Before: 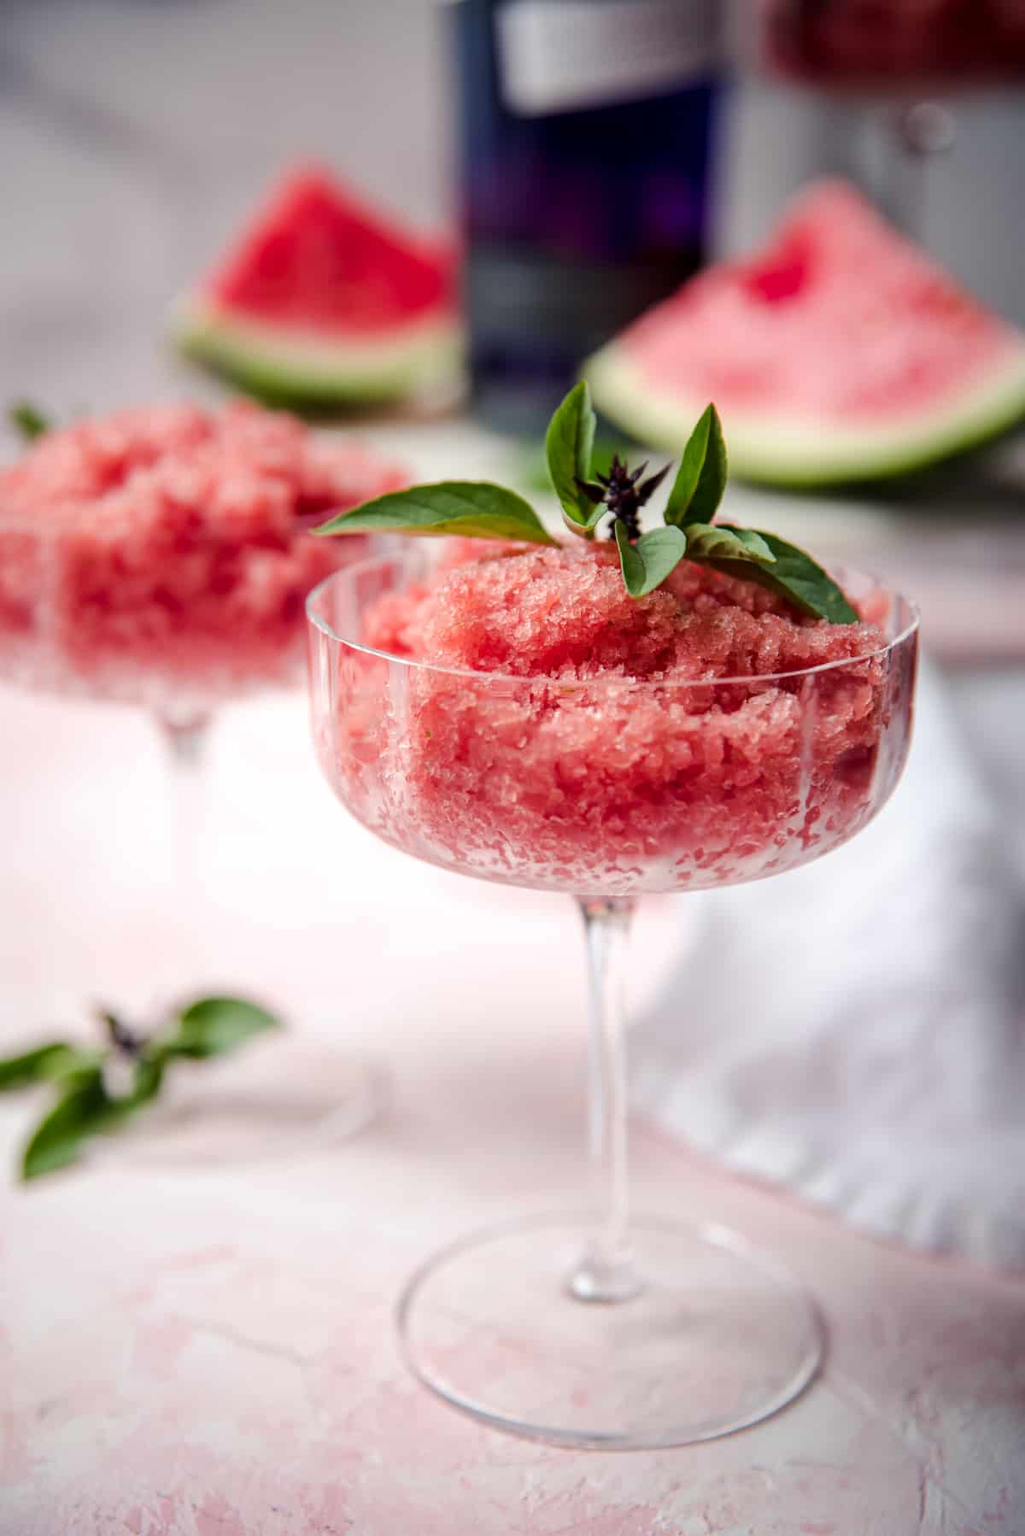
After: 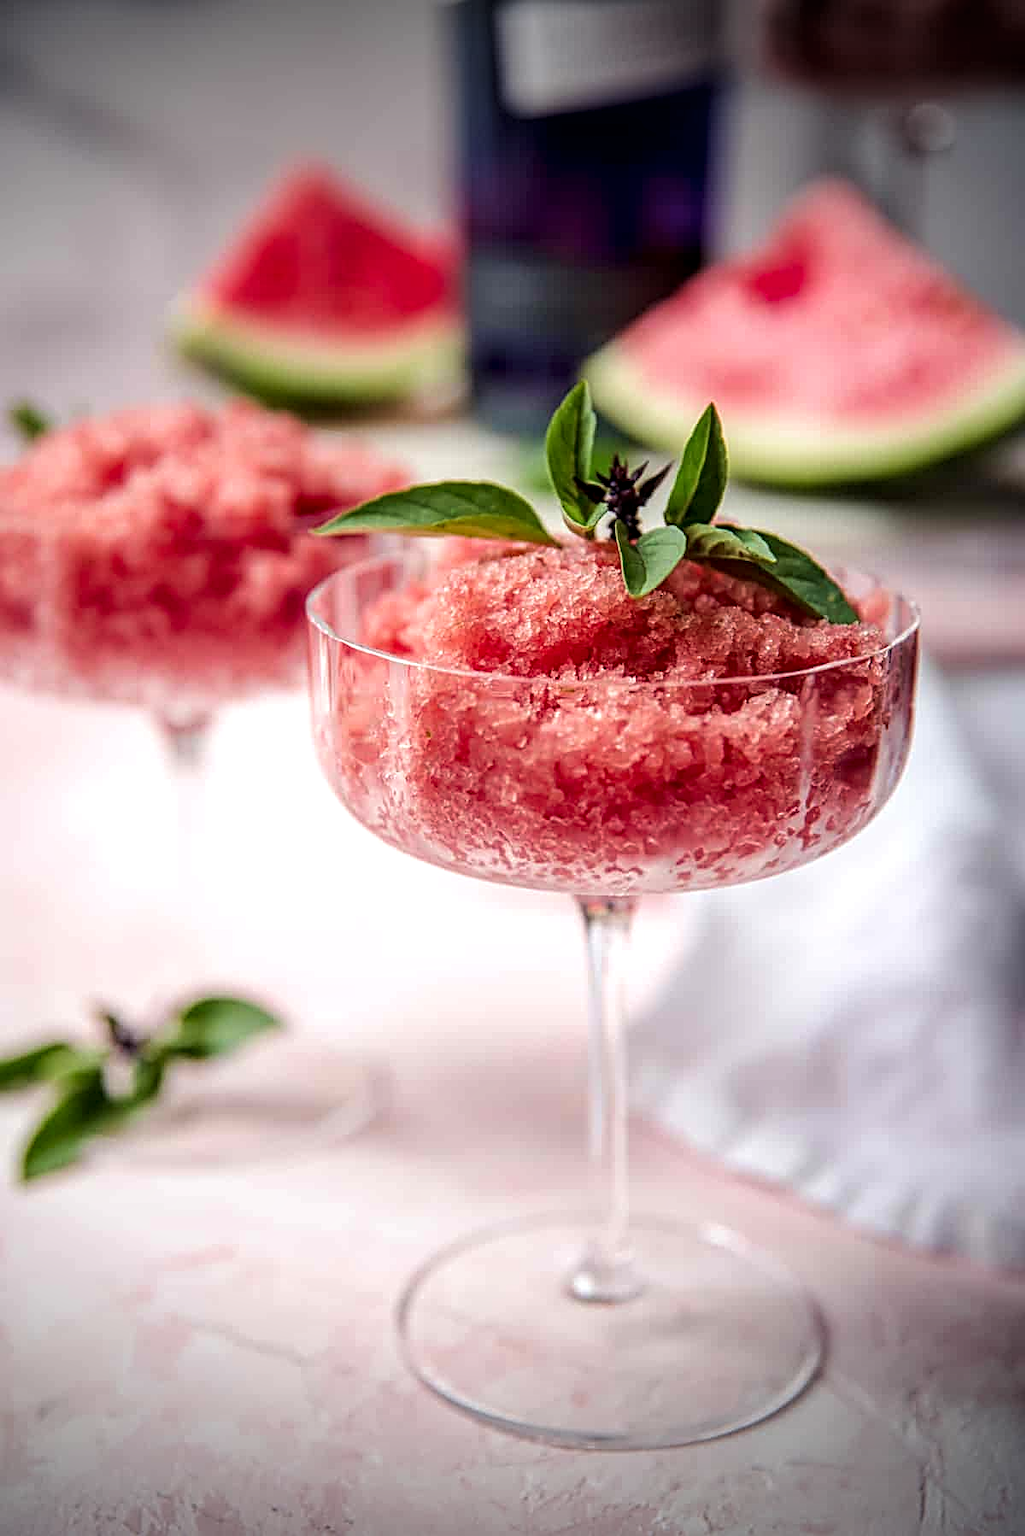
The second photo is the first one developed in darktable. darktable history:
vignetting: fall-off start 100.18%, width/height ratio 1.324
sharpen: radius 2.577, amount 0.688
velvia: strength 27.43%
local contrast: detail 130%
